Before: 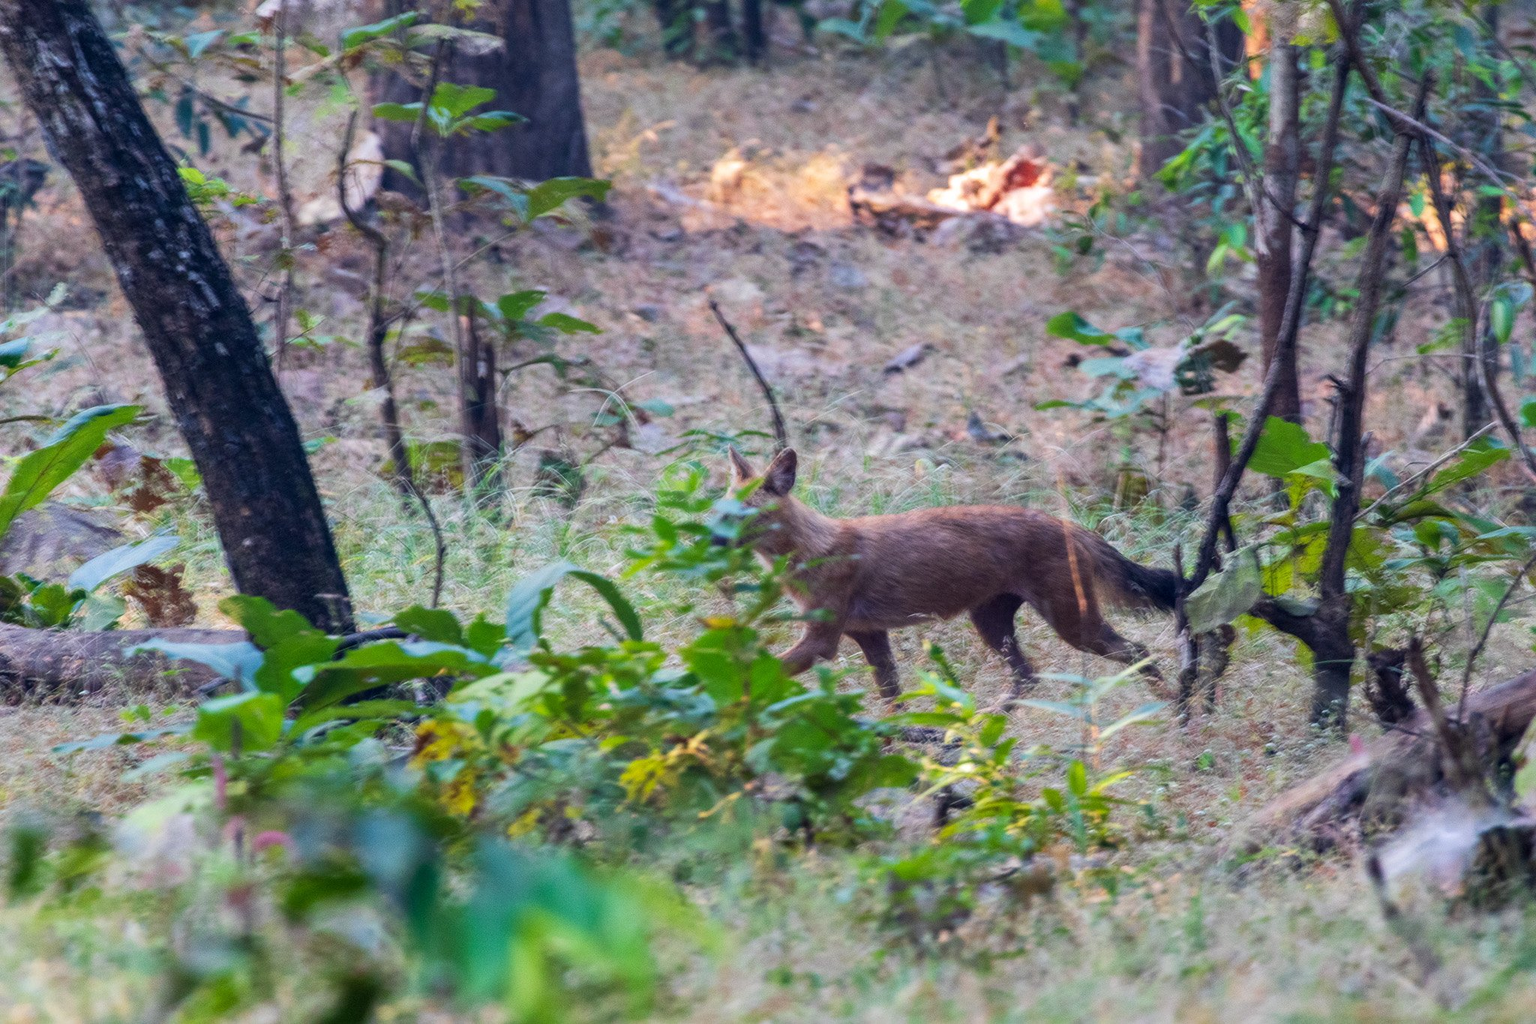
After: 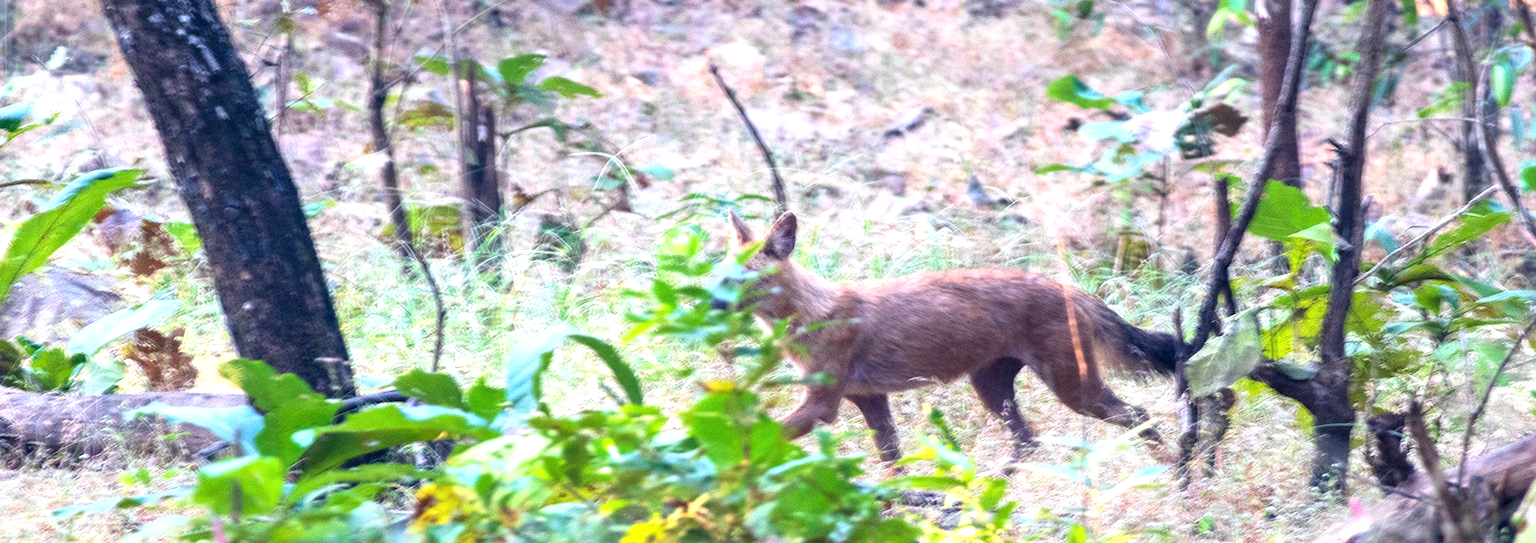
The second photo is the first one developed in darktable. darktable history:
crop and rotate: top 23.138%, bottom 23.759%
exposure: black level correction 0, exposure 1.199 EV, compensate exposure bias true, compensate highlight preservation false
levels: black 0.026%, levels [0.018, 0.493, 1]
contrast brightness saturation: contrast 0.072
